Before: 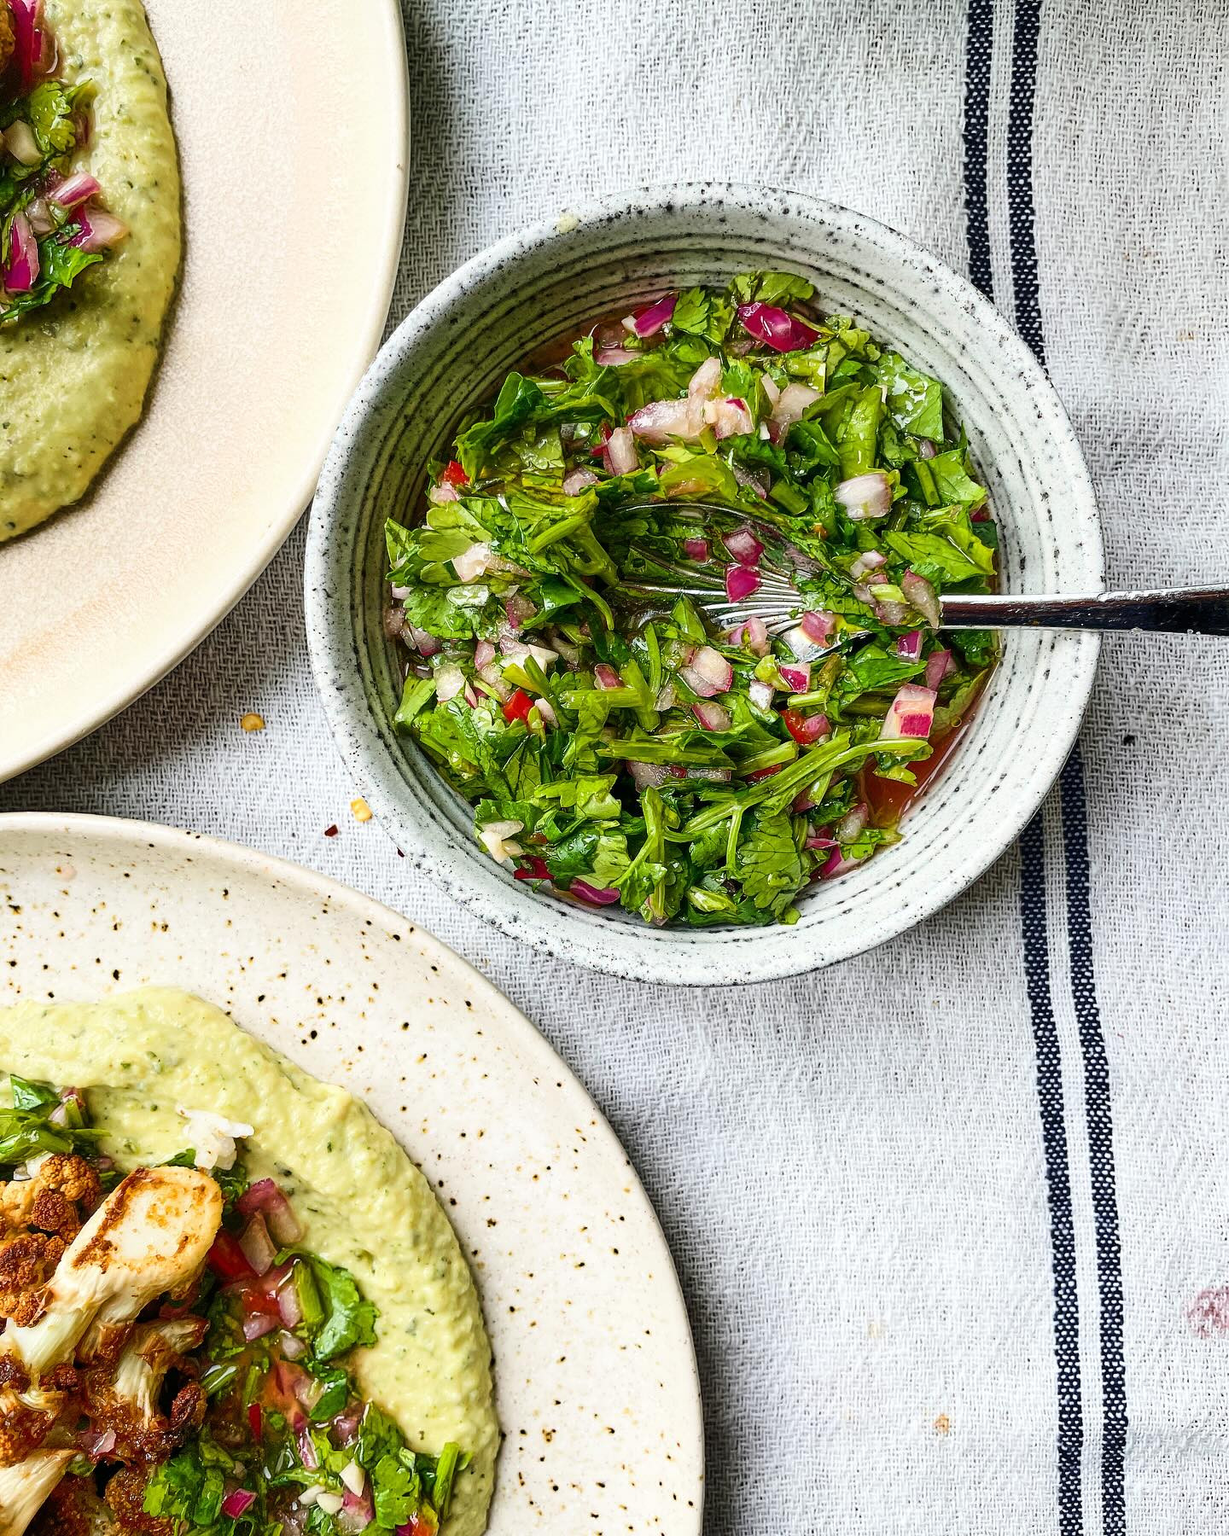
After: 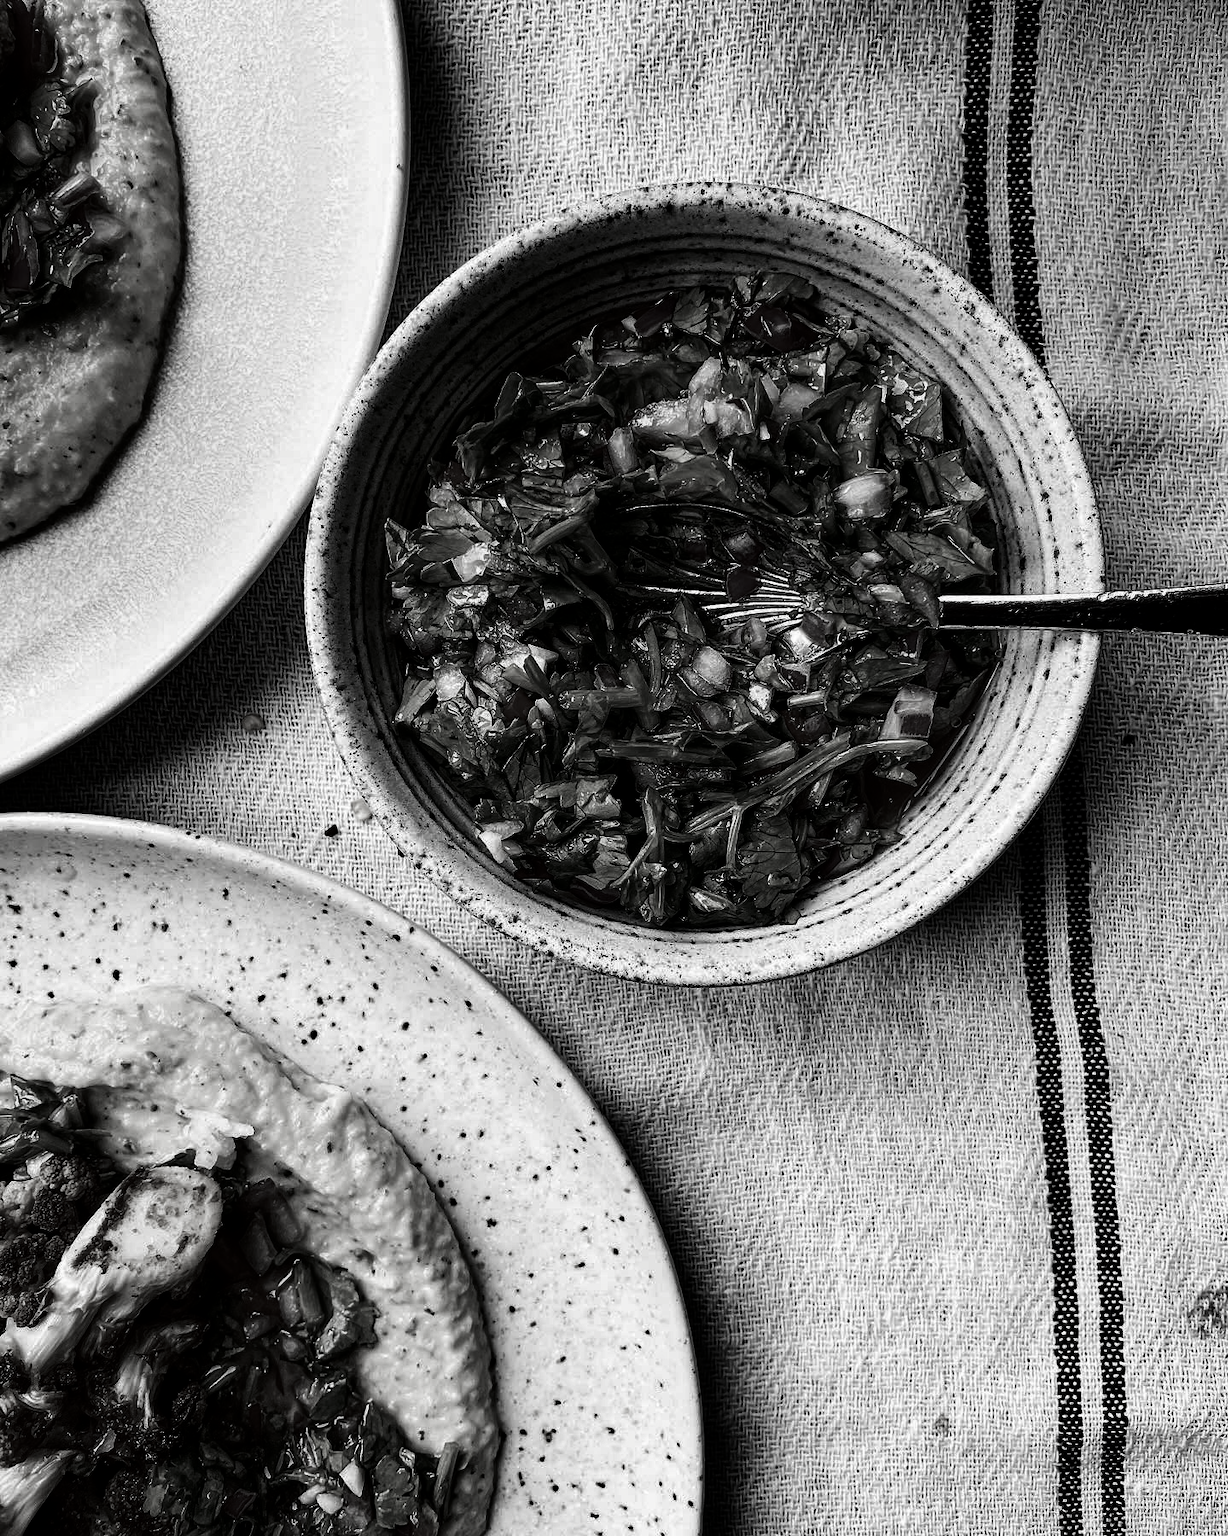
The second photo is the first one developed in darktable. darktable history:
velvia: on, module defaults
contrast brightness saturation: contrast 0.024, brightness -0.985, saturation -0.983
